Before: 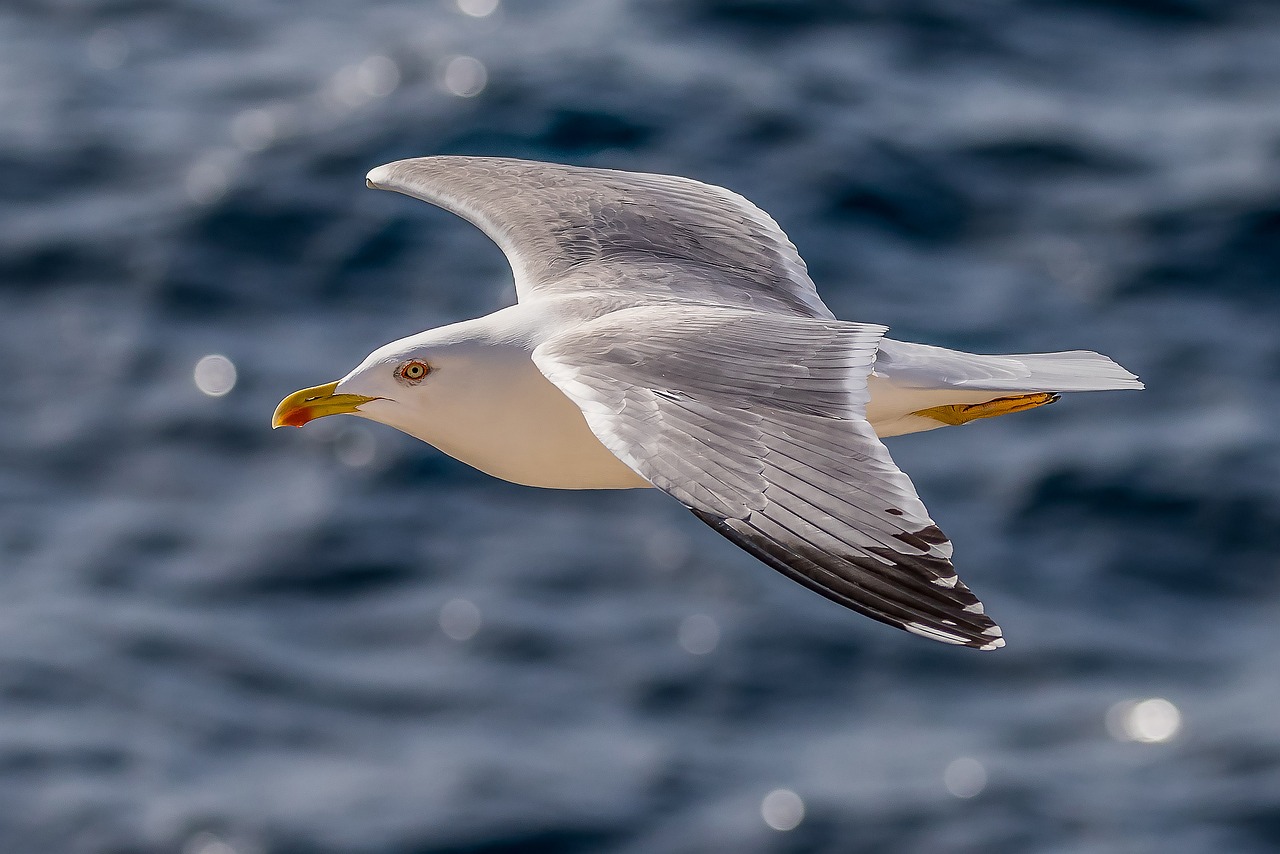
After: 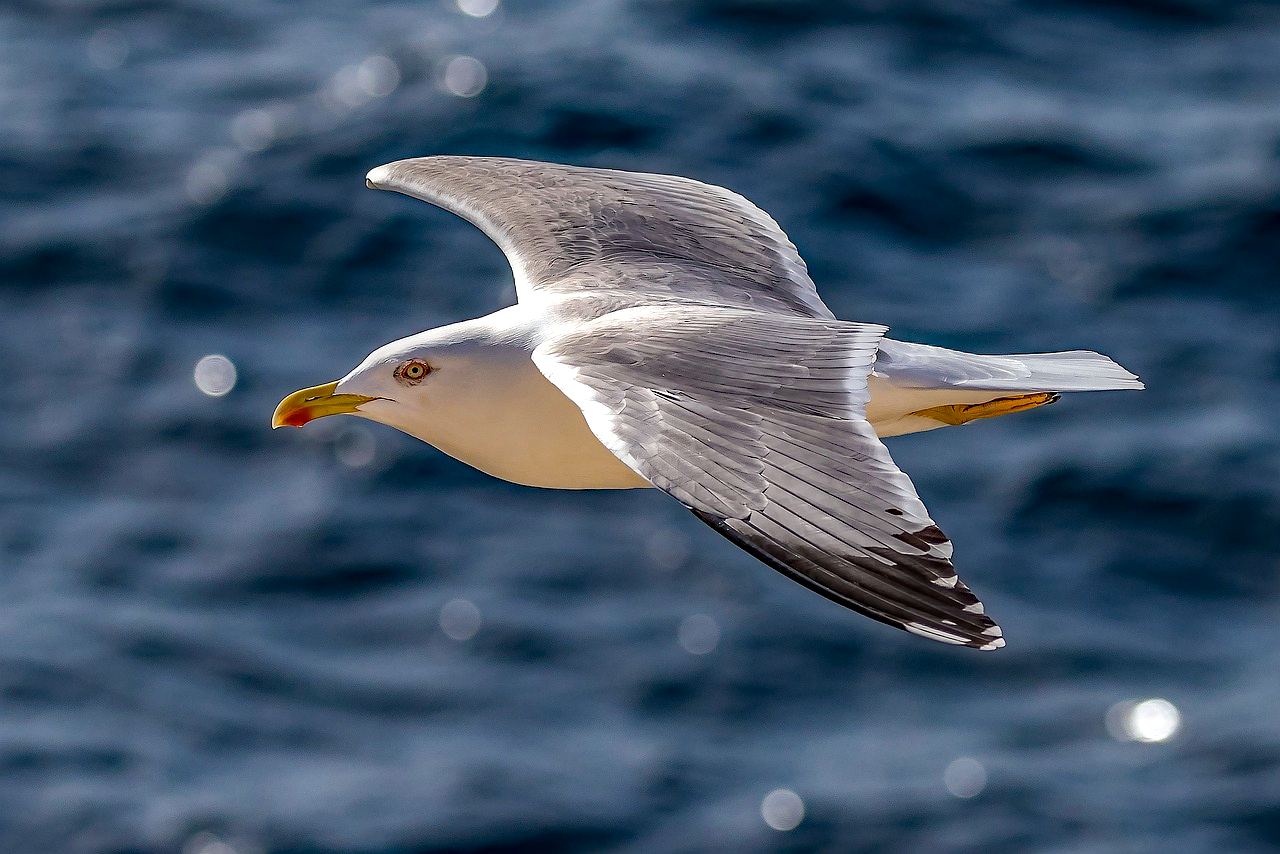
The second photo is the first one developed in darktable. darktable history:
haze removal: strength 0.487, distance 0.435, compatibility mode true, adaptive false
